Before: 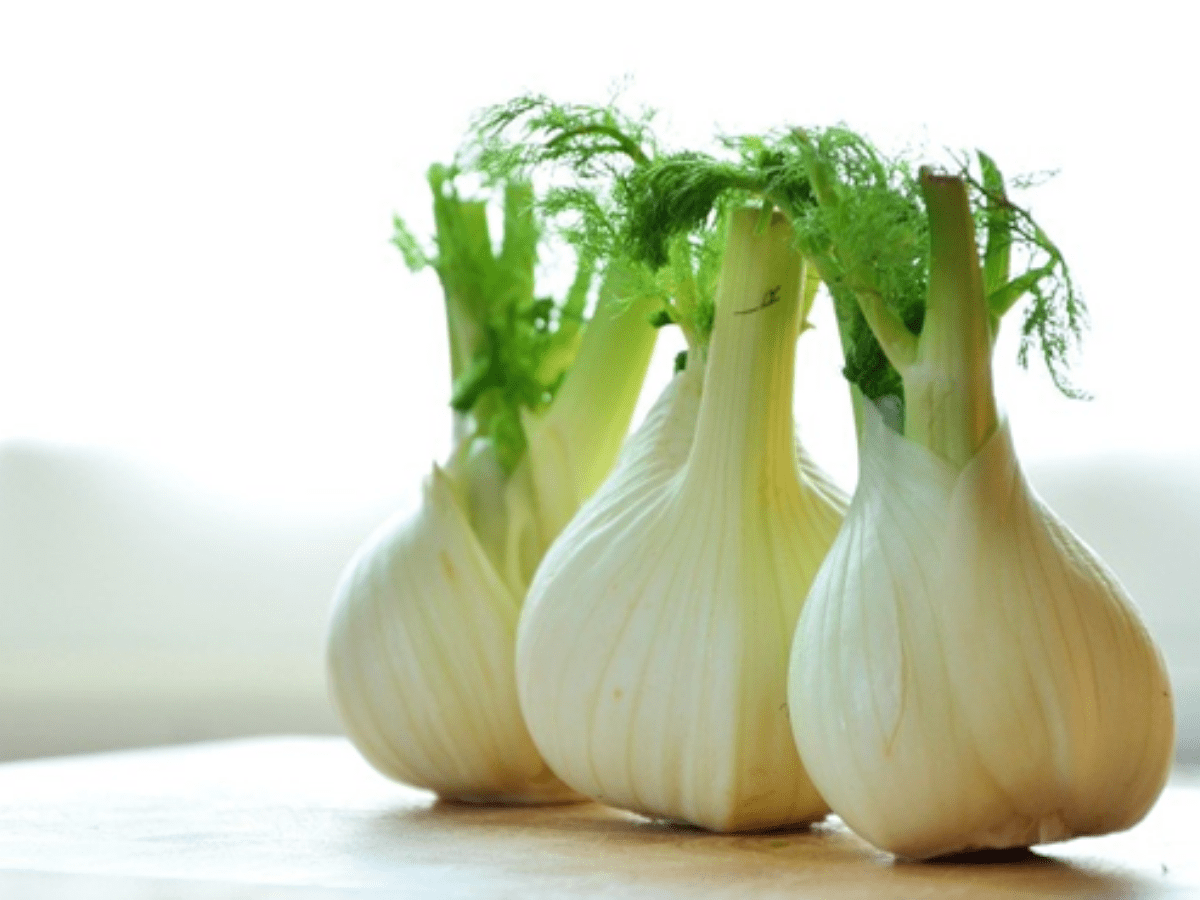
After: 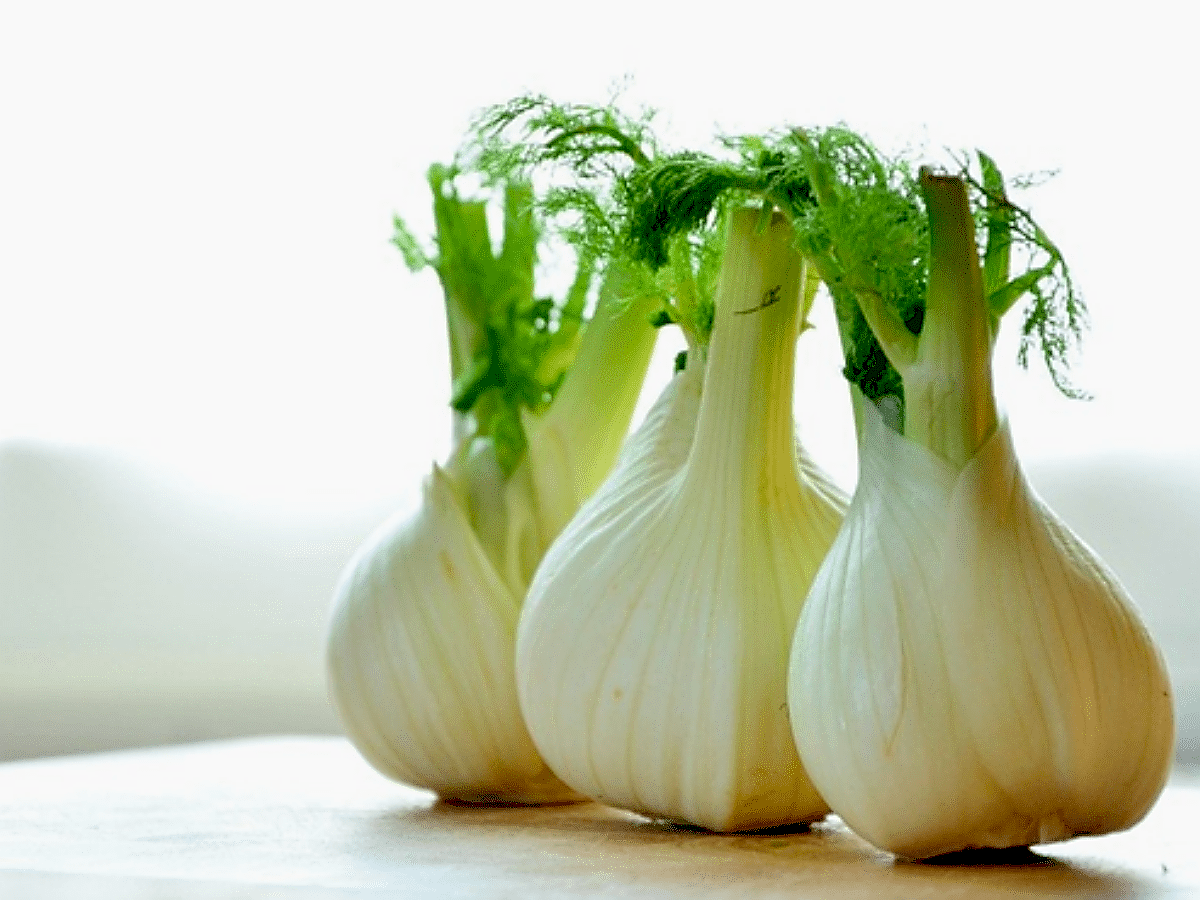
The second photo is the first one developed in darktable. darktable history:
sharpen: radius 1.373, amount 1.268, threshold 0.754
exposure: black level correction 0.029, exposure -0.08 EV, compensate highlight preservation false
levels: white 99.97%, levels [0, 0.498, 1]
